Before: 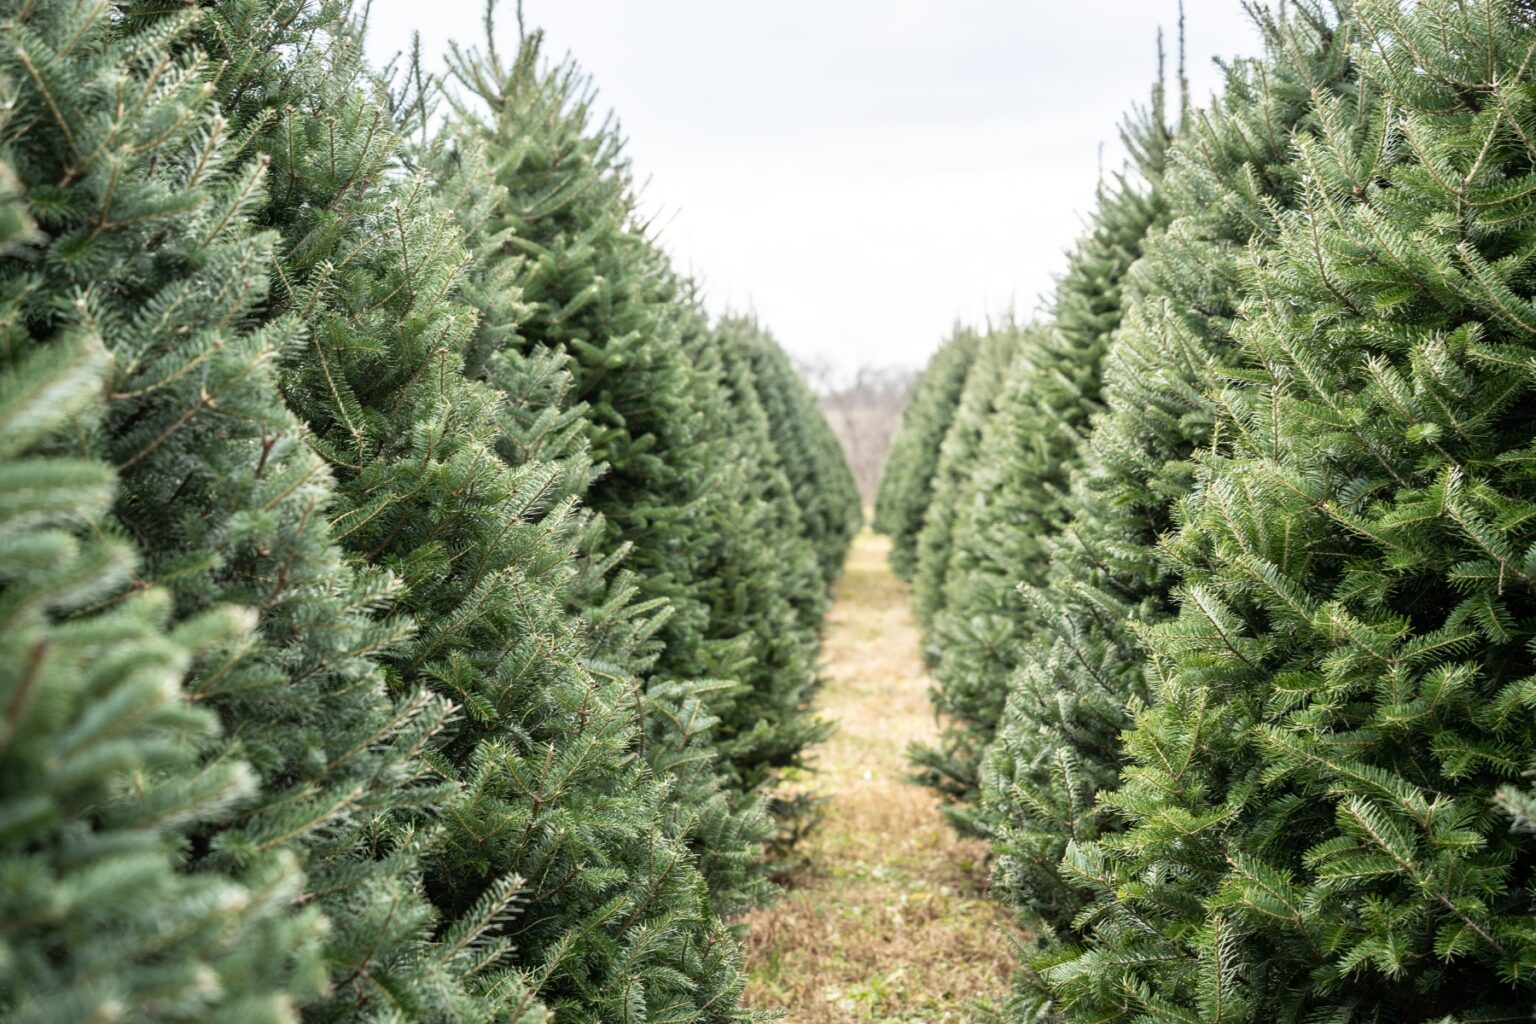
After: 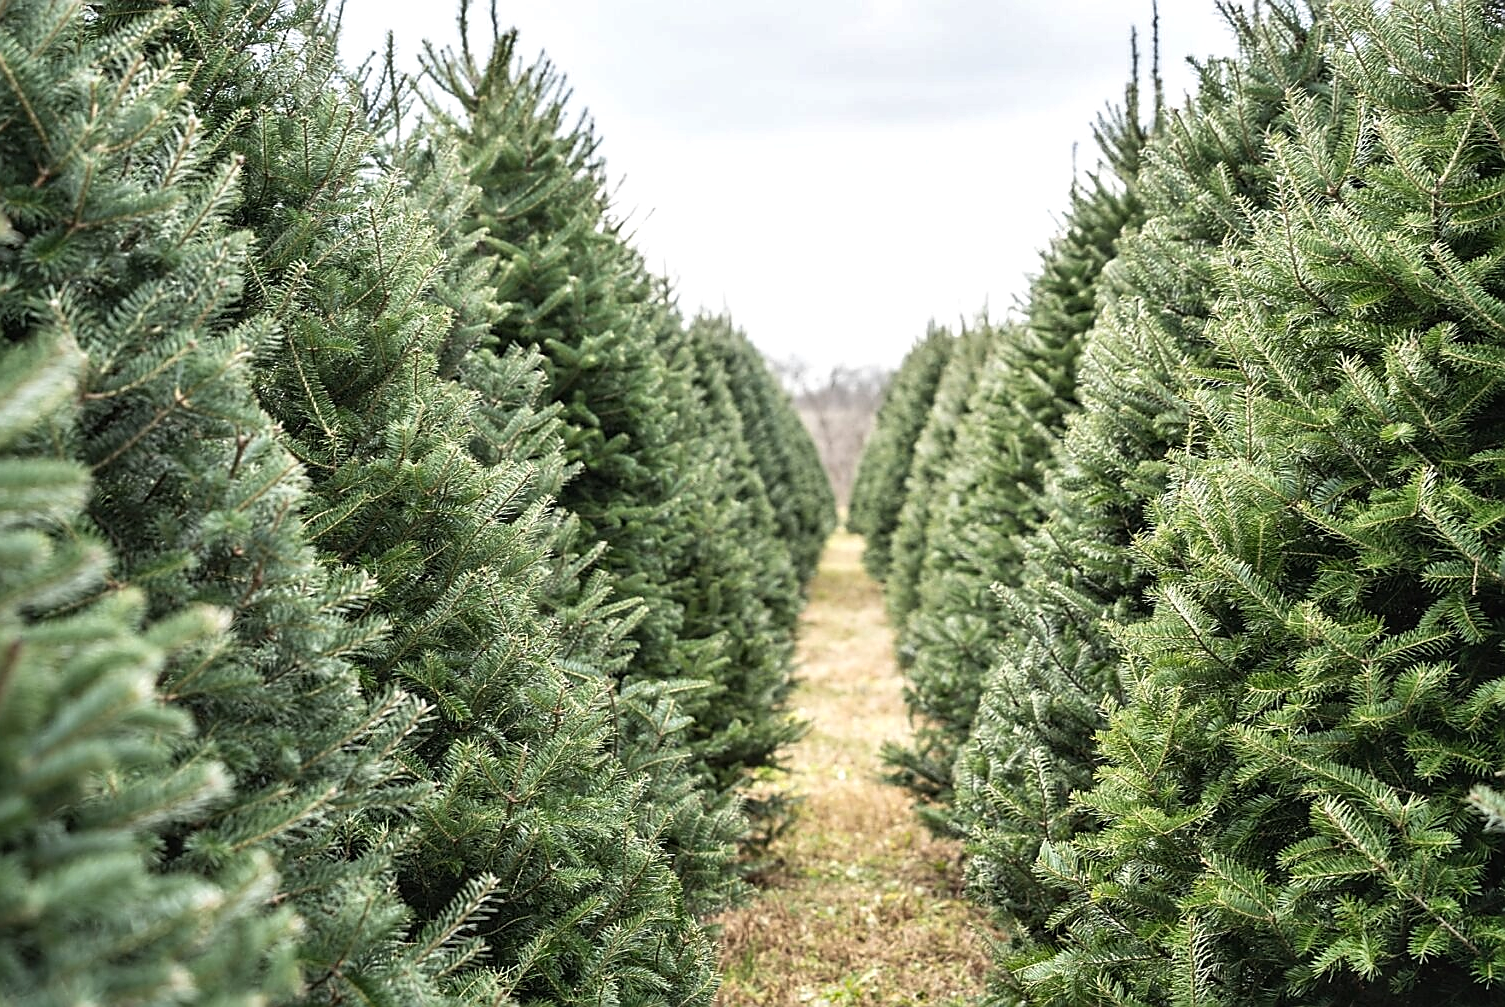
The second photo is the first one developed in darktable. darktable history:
shadows and highlights: low approximation 0.01, soften with gaussian
sharpen: radius 1.393, amount 1.258, threshold 0.643
exposure: black level correction -0.003, exposure 0.047 EV, compensate exposure bias true, compensate highlight preservation false
crop: left 1.703%, right 0.266%, bottom 1.638%
local contrast: highlights 104%, shadows 101%, detail 120%, midtone range 0.2
